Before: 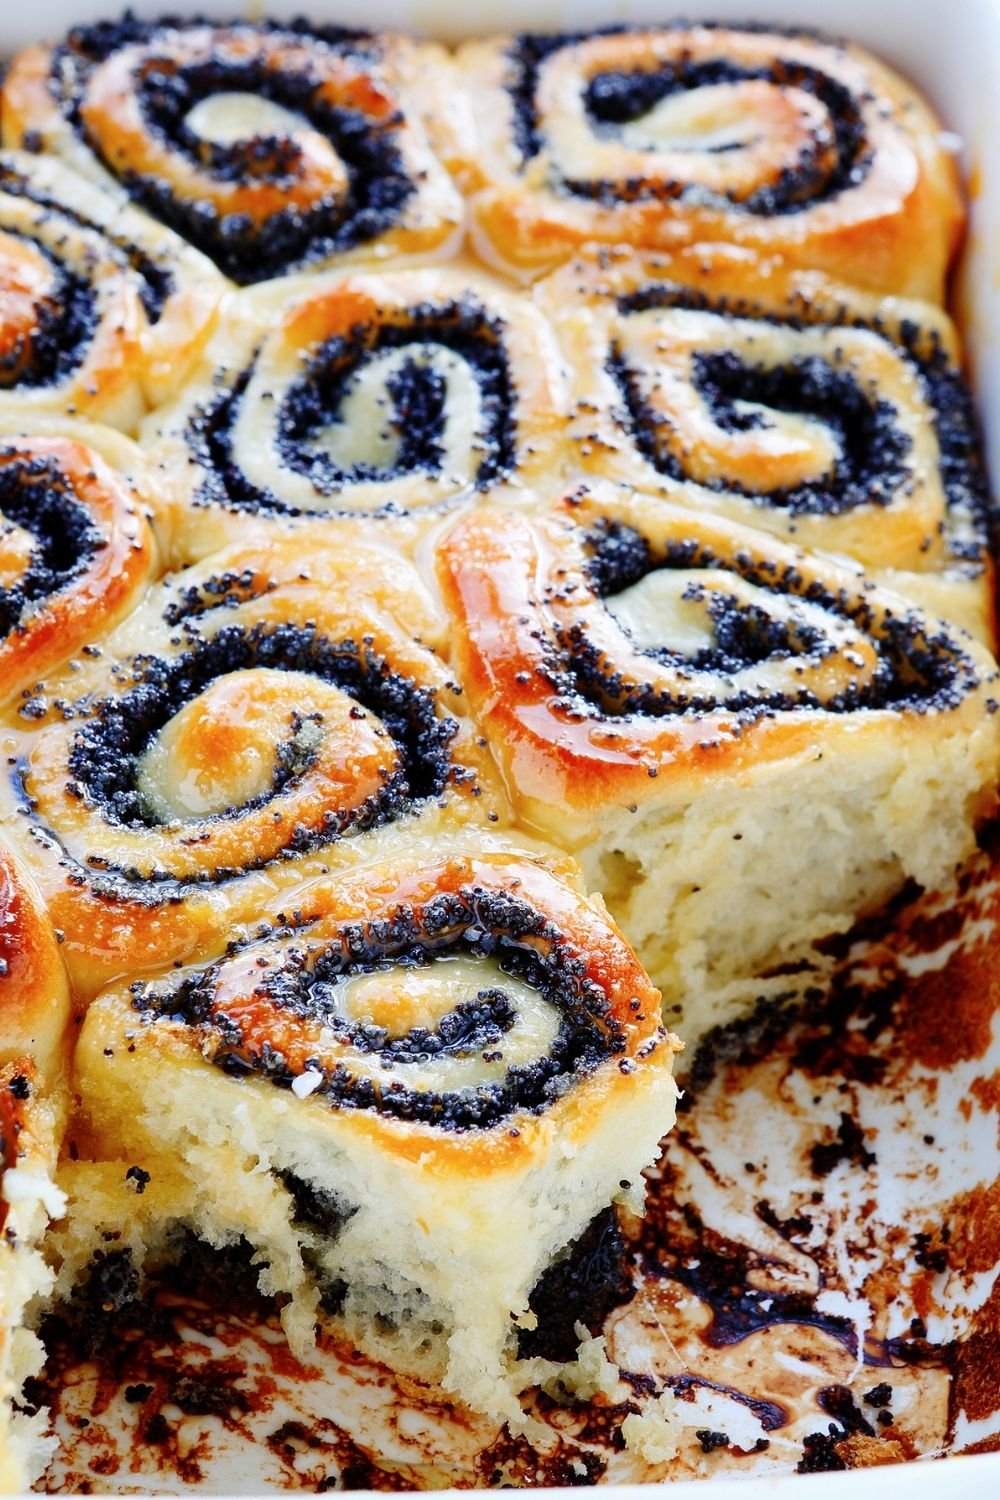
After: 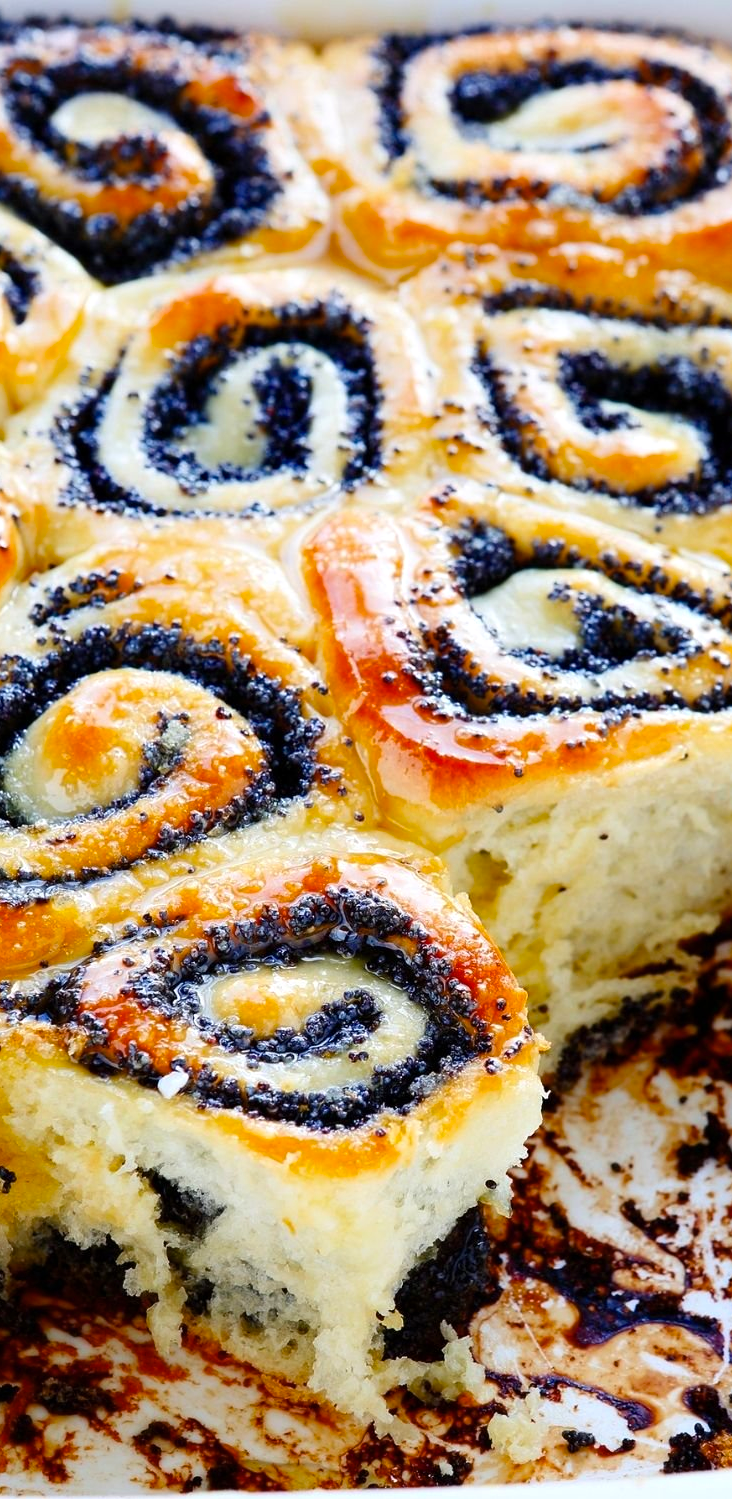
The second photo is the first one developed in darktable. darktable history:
crop: left 13.443%, right 13.31%
color balance rgb: linear chroma grading › global chroma 10%, perceptual saturation grading › global saturation 5%, perceptual brilliance grading › global brilliance 4%, global vibrance 7%, saturation formula JzAzBz (2021)
tone equalizer: on, module defaults
